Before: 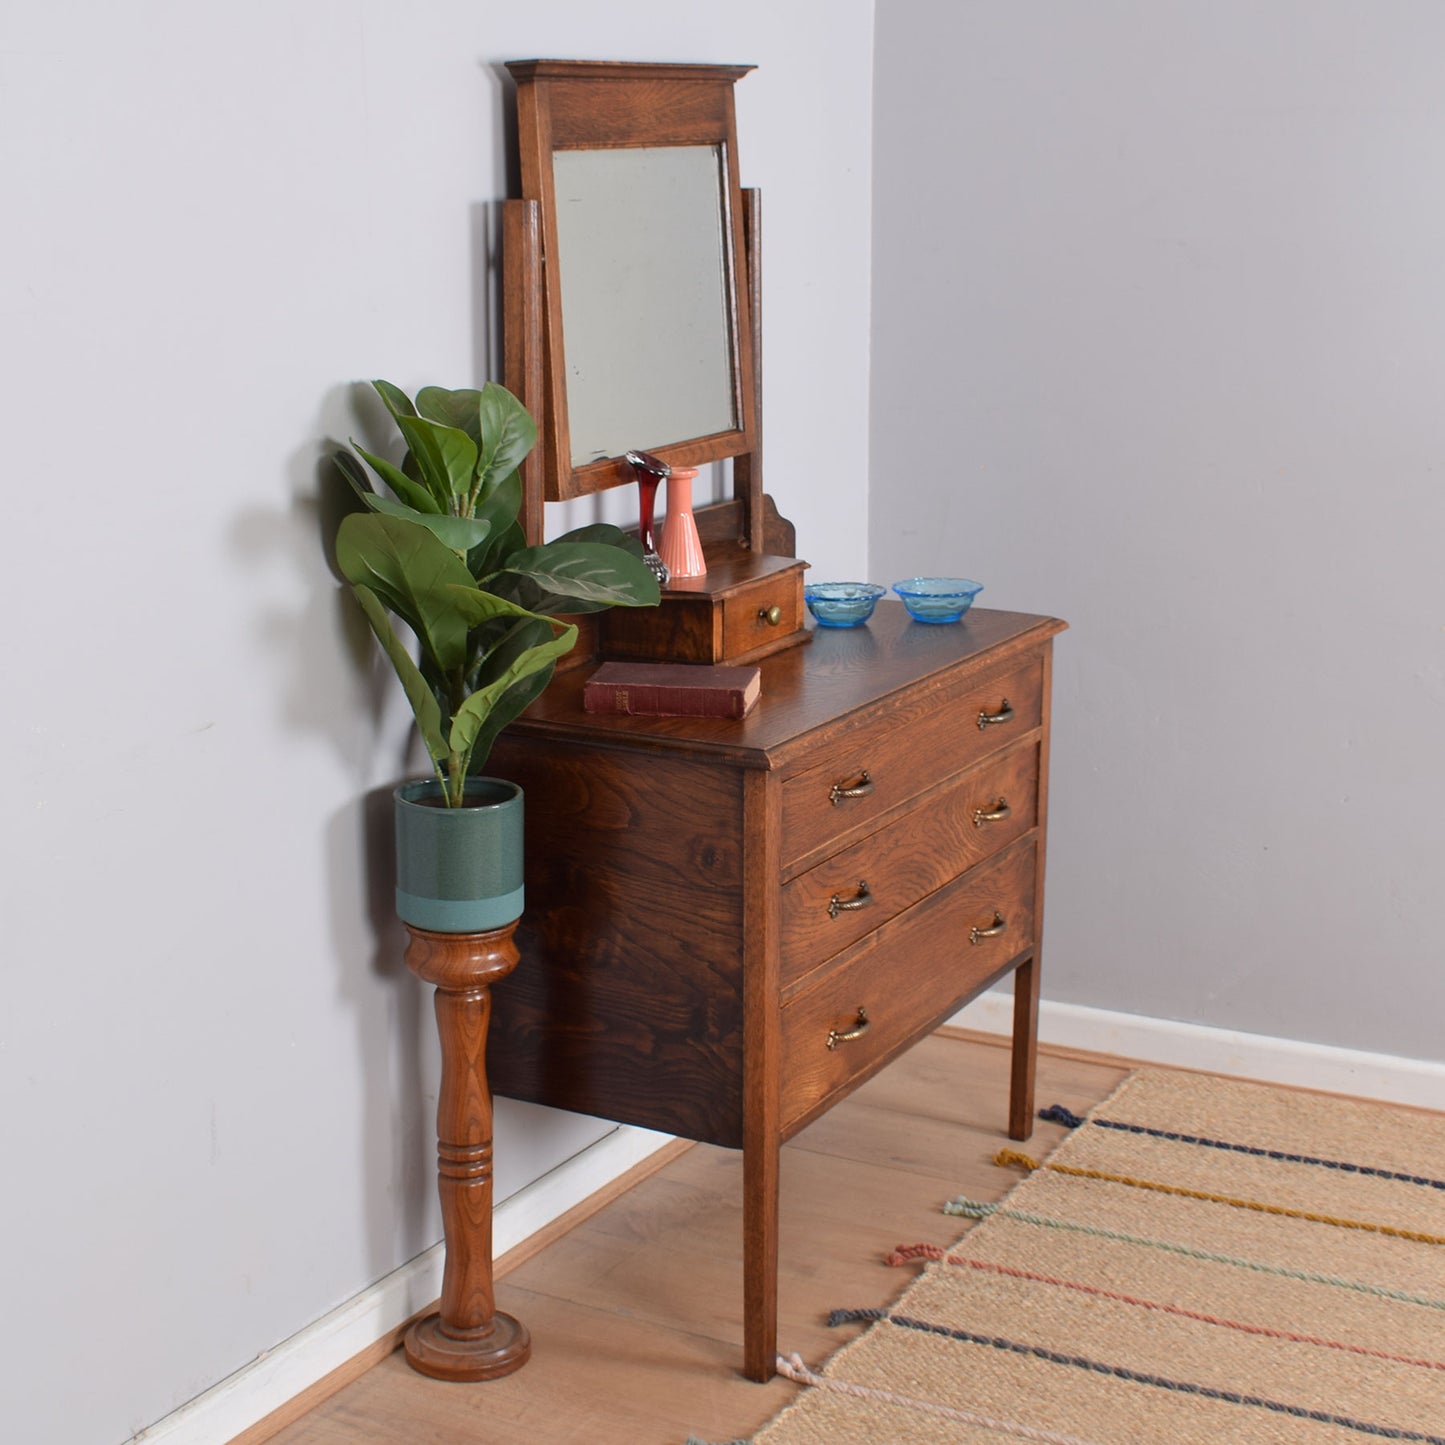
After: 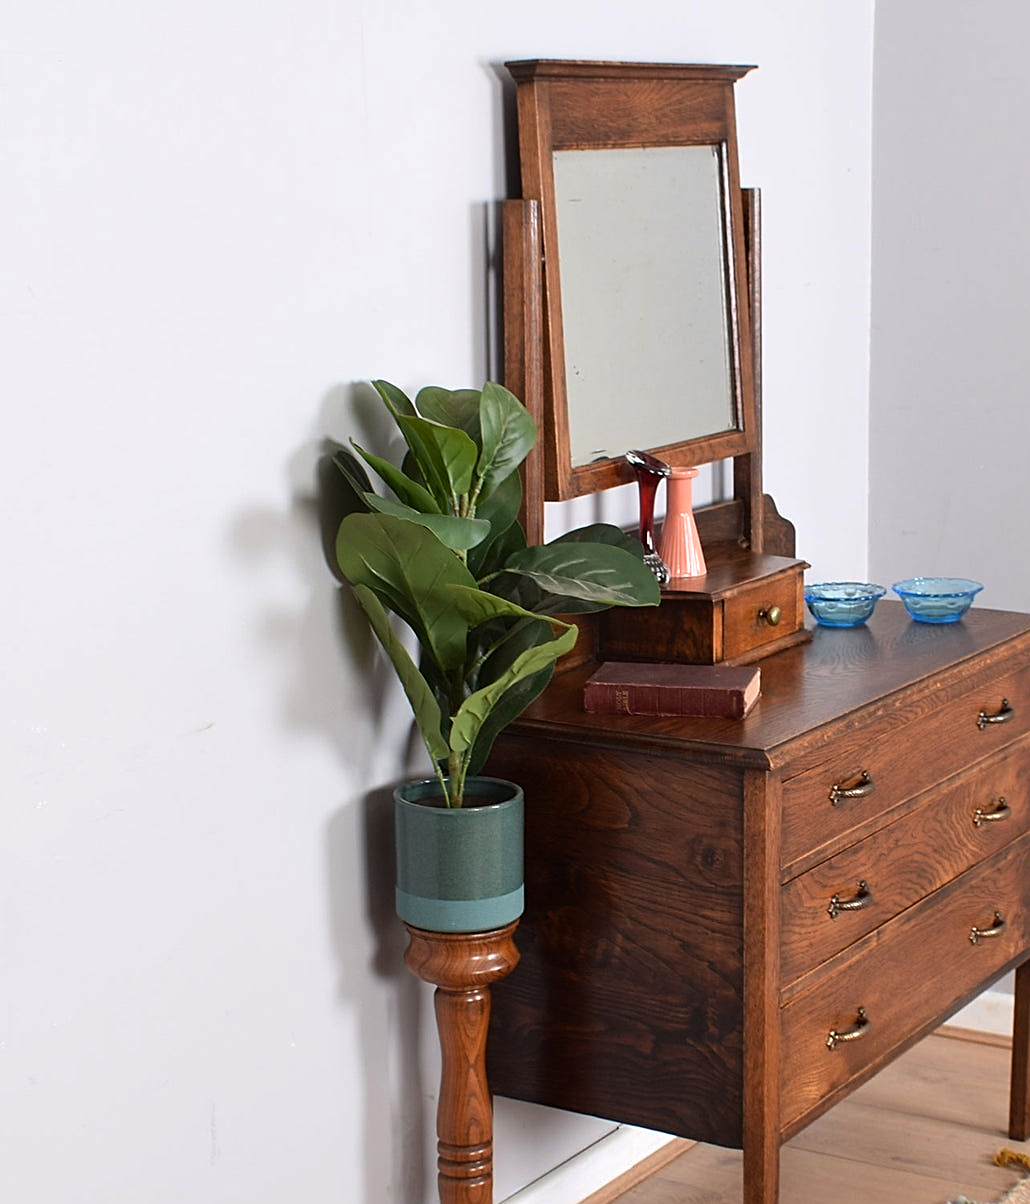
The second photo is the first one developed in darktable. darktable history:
crop: right 28.681%, bottom 16.646%
sharpen: on, module defaults
tone equalizer: -8 EV -0.411 EV, -7 EV -0.378 EV, -6 EV -0.331 EV, -5 EV -0.213 EV, -3 EV 0.188 EV, -2 EV 0.326 EV, -1 EV 0.387 EV, +0 EV 0.402 EV, edges refinement/feathering 500, mask exposure compensation -1.57 EV, preserve details no
